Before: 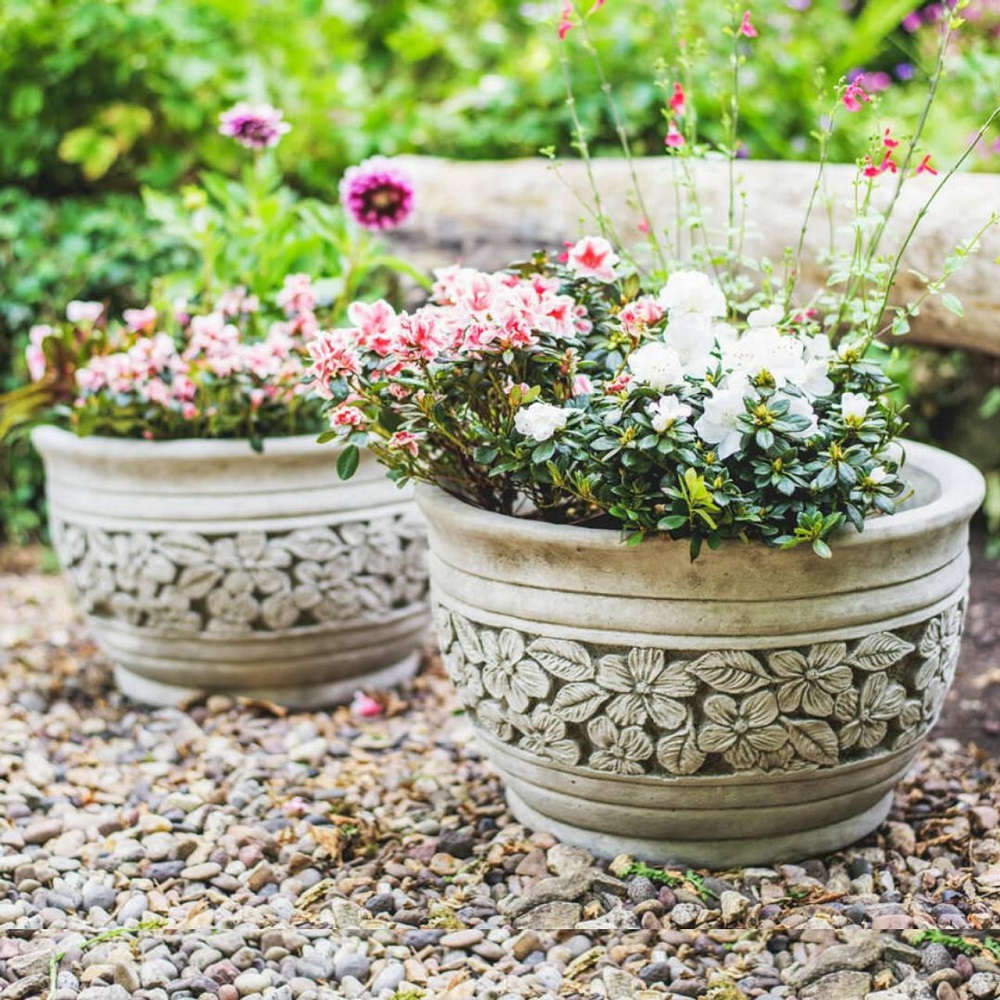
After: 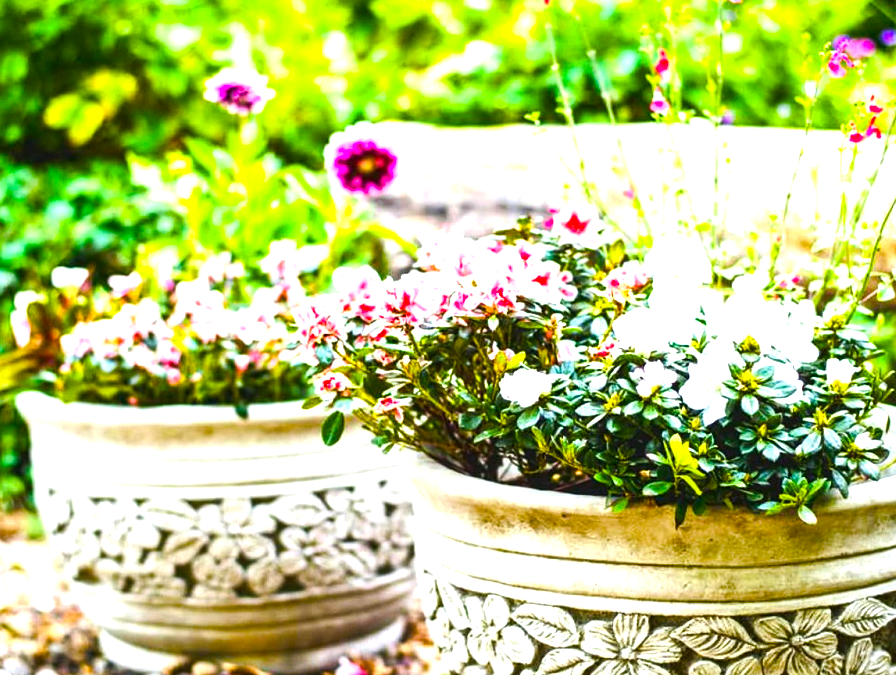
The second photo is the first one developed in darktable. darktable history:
crop: left 1.509%, top 3.452%, right 7.696%, bottom 28.452%
color balance rgb: linear chroma grading › shadows 10%, linear chroma grading › highlights 10%, linear chroma grading › global chroma 15%, linear chroma grading › mid-tones 15%, perceptual saturation grading › global saturation 40%, perceptual saturation grading › highlights -25%, perceptual saturation grading › mid-tones 35%, perceptual saturation grading › shadows 35%, perceptual brilliance grading › global brilliance 11.29%, global vibrance 11.29%
tone equalizer: -8 EV -0.75 EV, -7 EV -0.7 EV, -6 EV -0.6 EV, -5 EV -0.4 EV, -3 EV 0.4 EV, -2 EV 0.6 EV, -1 EV 0.7 EV, +0 EV 0.75 EV, edges refinement/feathering 500, mask exposure compensation -1.57 EV, preserve details no
